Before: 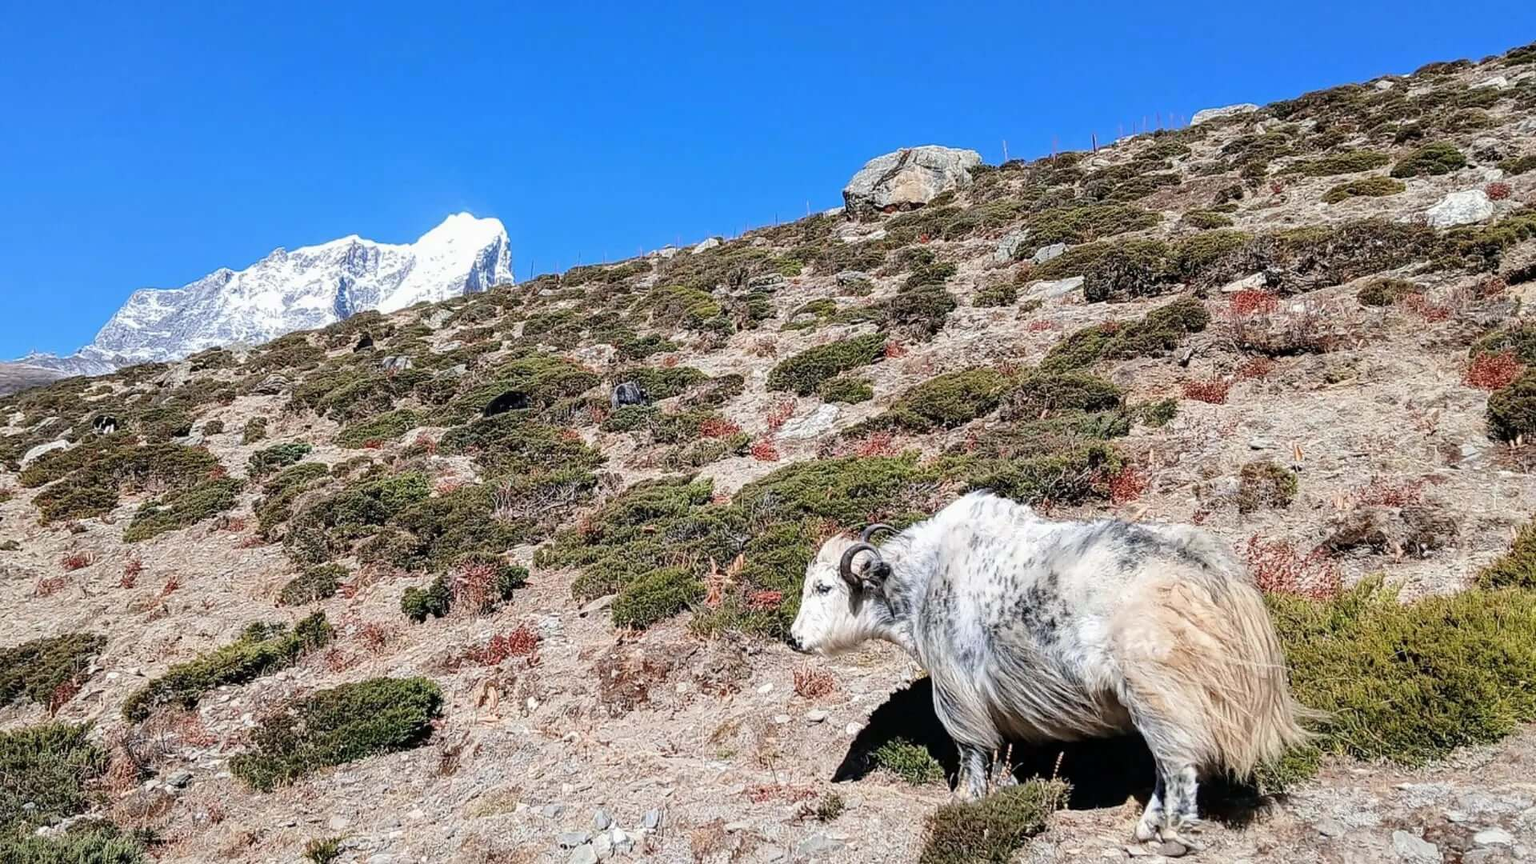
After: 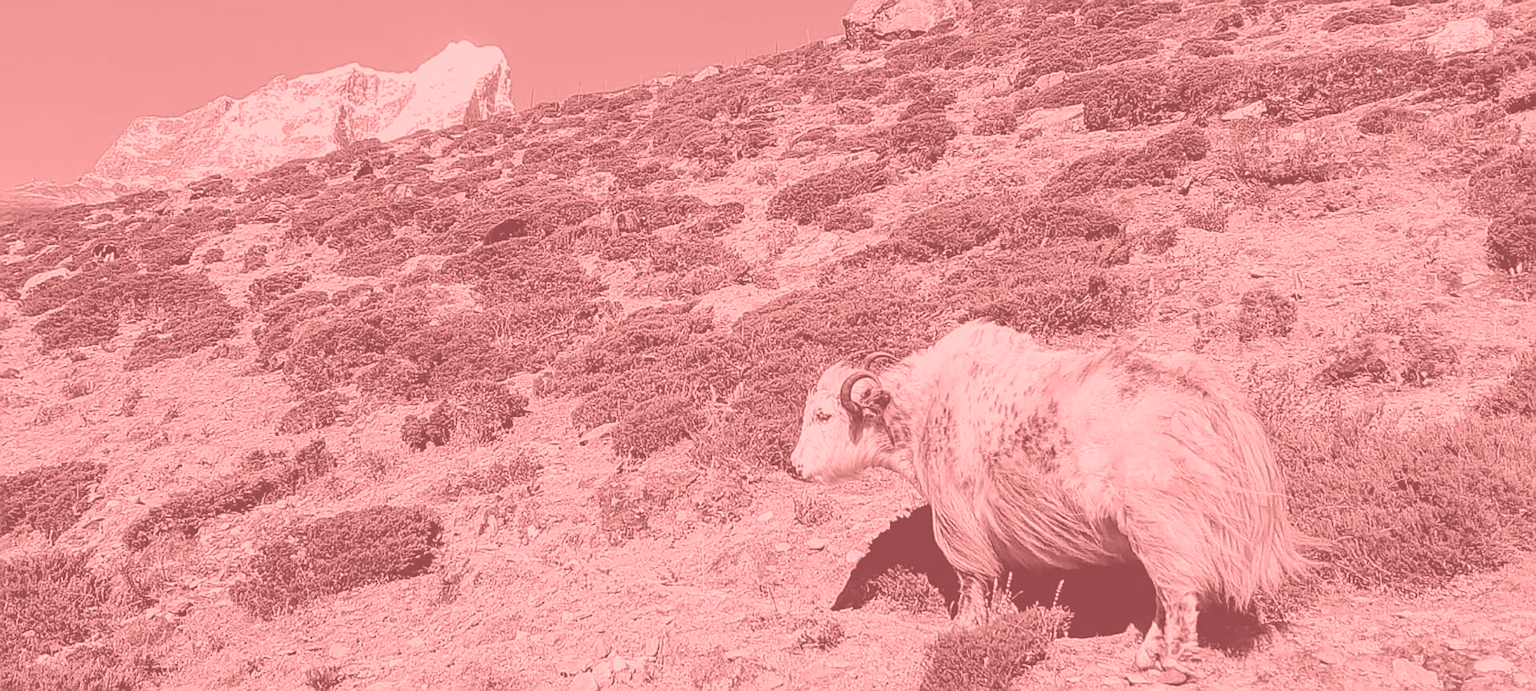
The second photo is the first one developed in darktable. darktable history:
color balance: contrast -0.5%
colorize: saturation 51%, source mix 50.67%, lightness 50.67%
crop and rotate: top 19.998%
sharpen: on, module defaults
